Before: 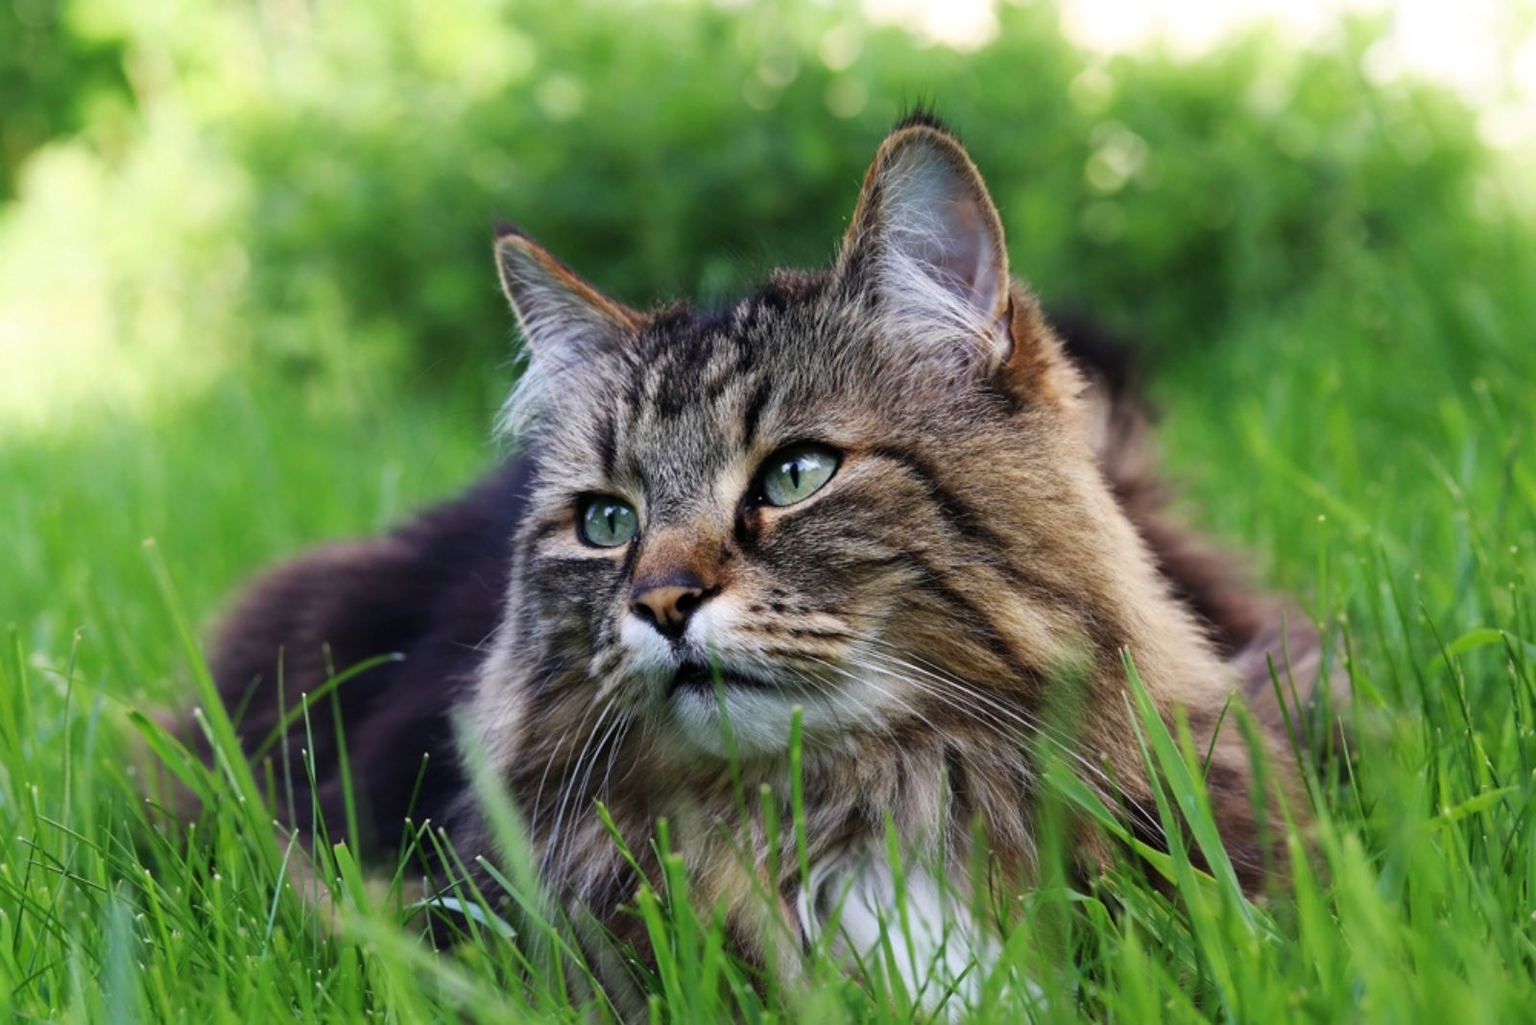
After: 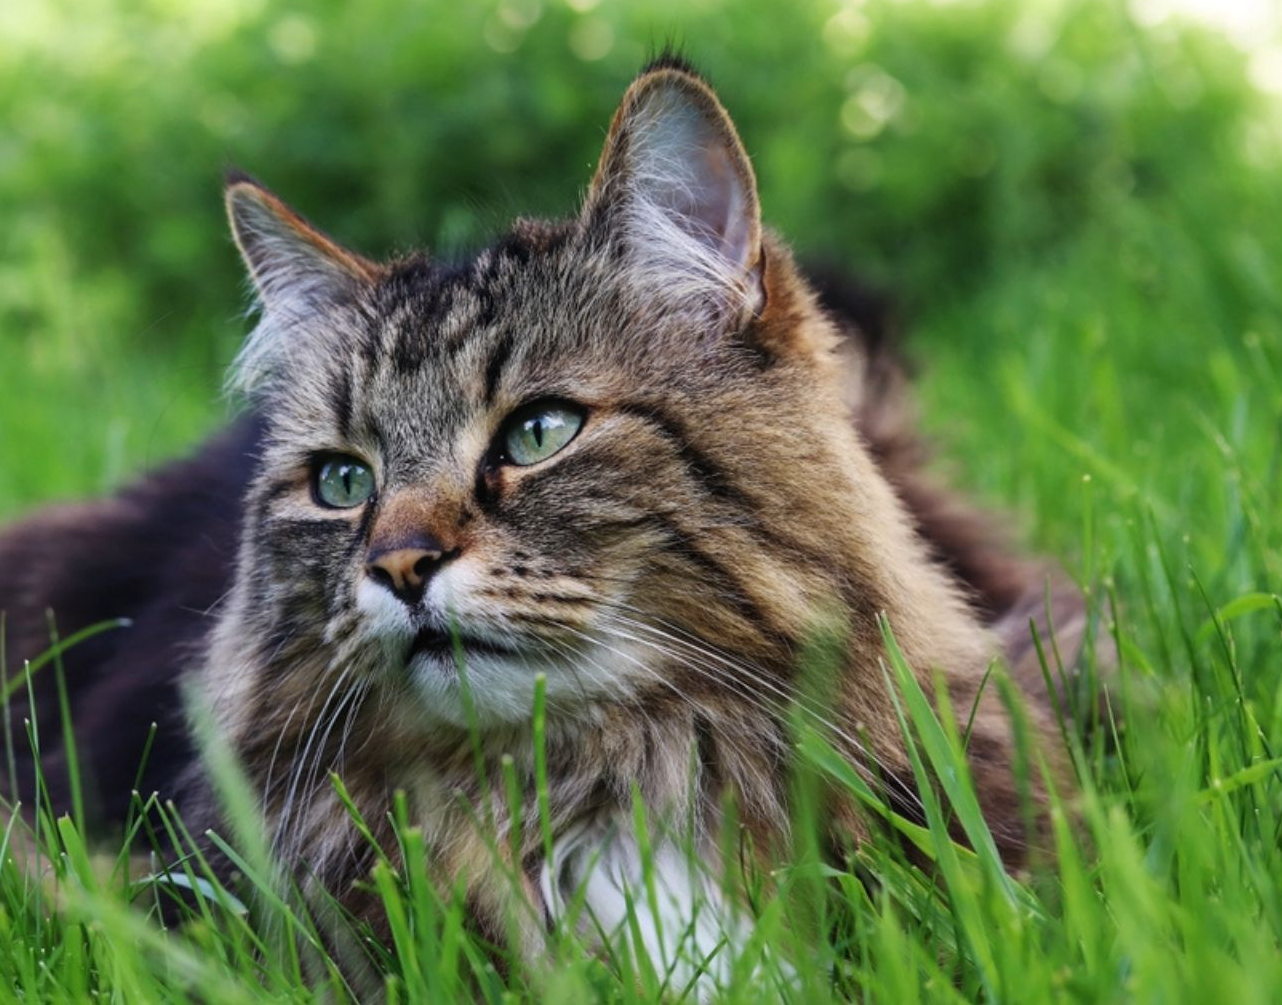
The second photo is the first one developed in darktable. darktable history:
crop and rotate: left 18.184%, top 5.844%, right 1.679%
local contrast: detail 110%
exposure: compensate highlight preservation false
